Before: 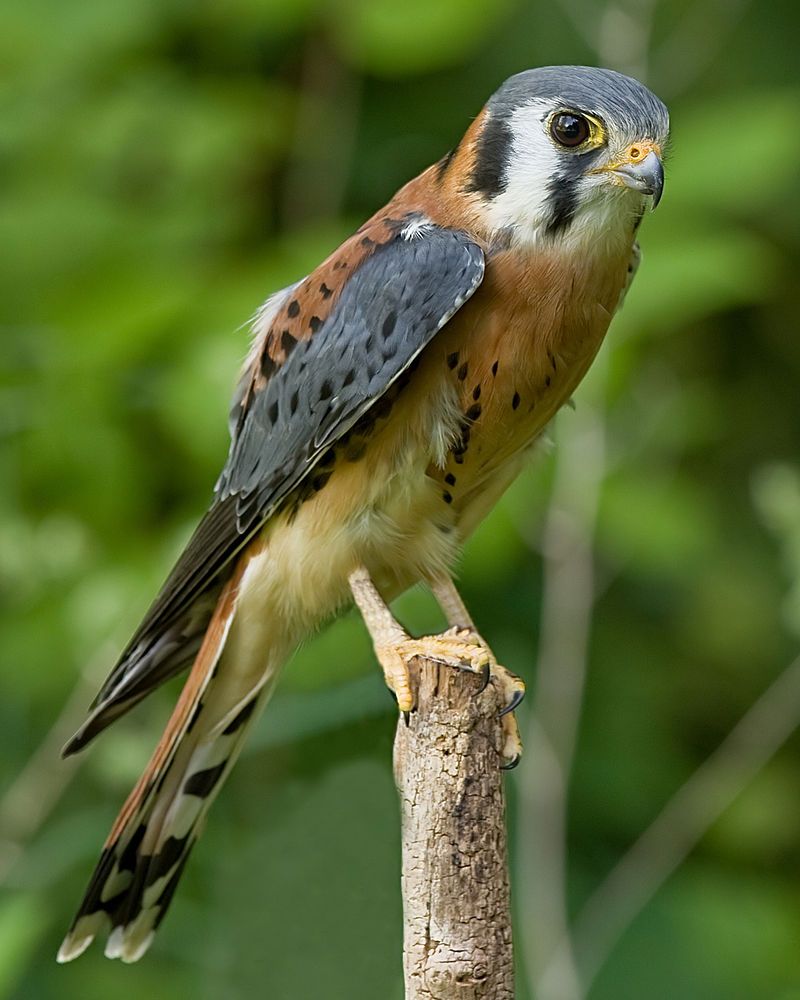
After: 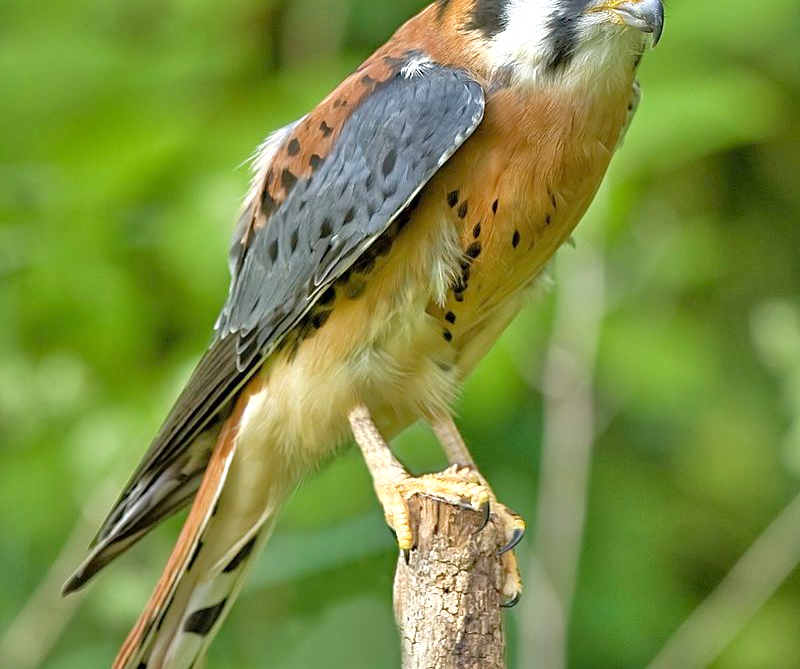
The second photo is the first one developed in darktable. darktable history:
tone equalizer: -7 EV 0.157 EV, -6 EV 0.575 EV, -5 EV 1.11 EV, -4 EV 1.33 EV, -3 EV 1.15 EV, -2 EV 0.6 EV, -1 EV 0.147 EV
crop: top 16.234%, bottom 16.773%
shadows and highlights: shadows 9.27, white point adjustment 0.994, highlights -39.02
exposure: exposure 0.46 EV, compensate highlight preservation false
